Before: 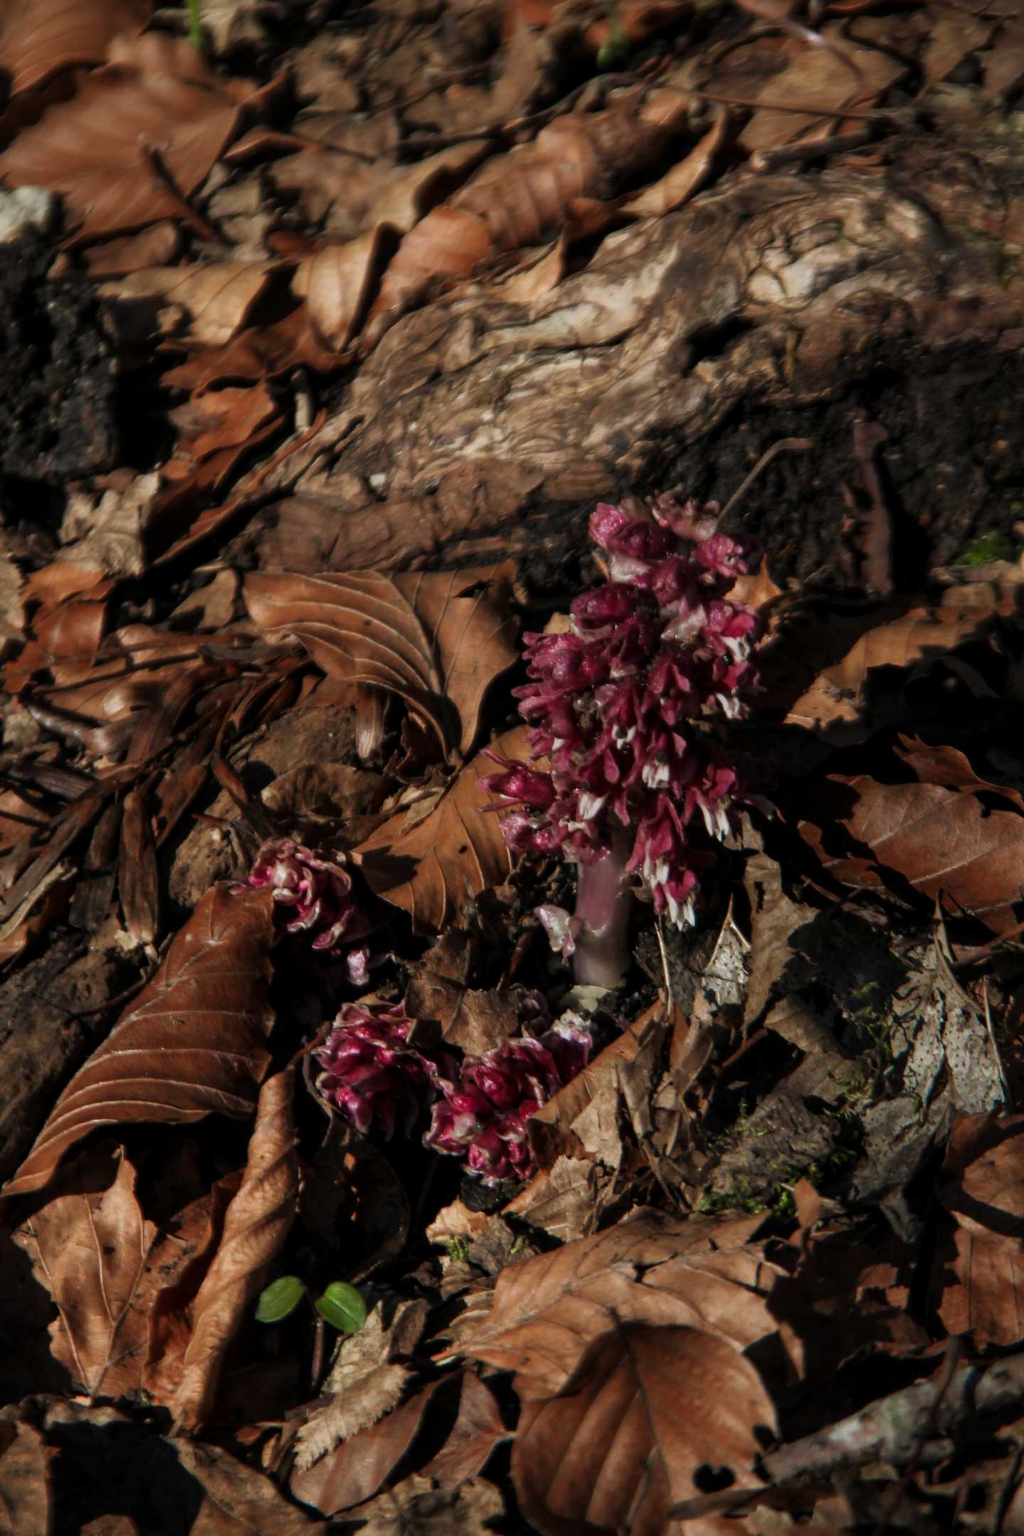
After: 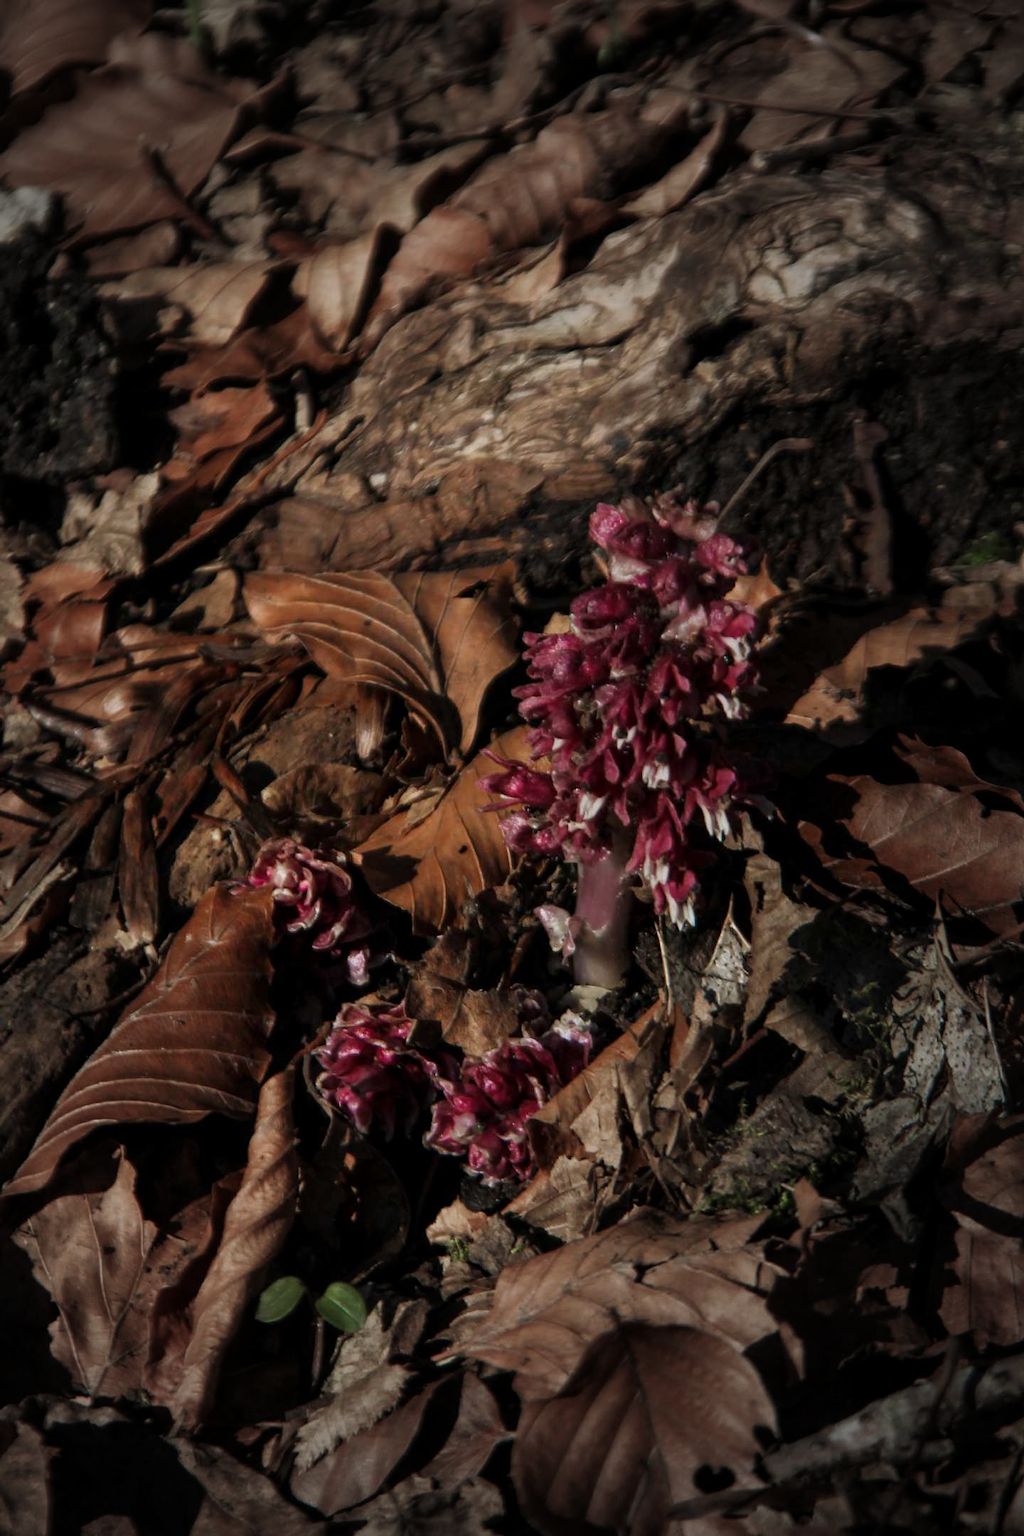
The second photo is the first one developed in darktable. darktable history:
vignetting: fall-off start 33.76%, fall-off radius 64.94%, brightness -0.575, center (-0.12, -0.002), width/height ratio 0.959
